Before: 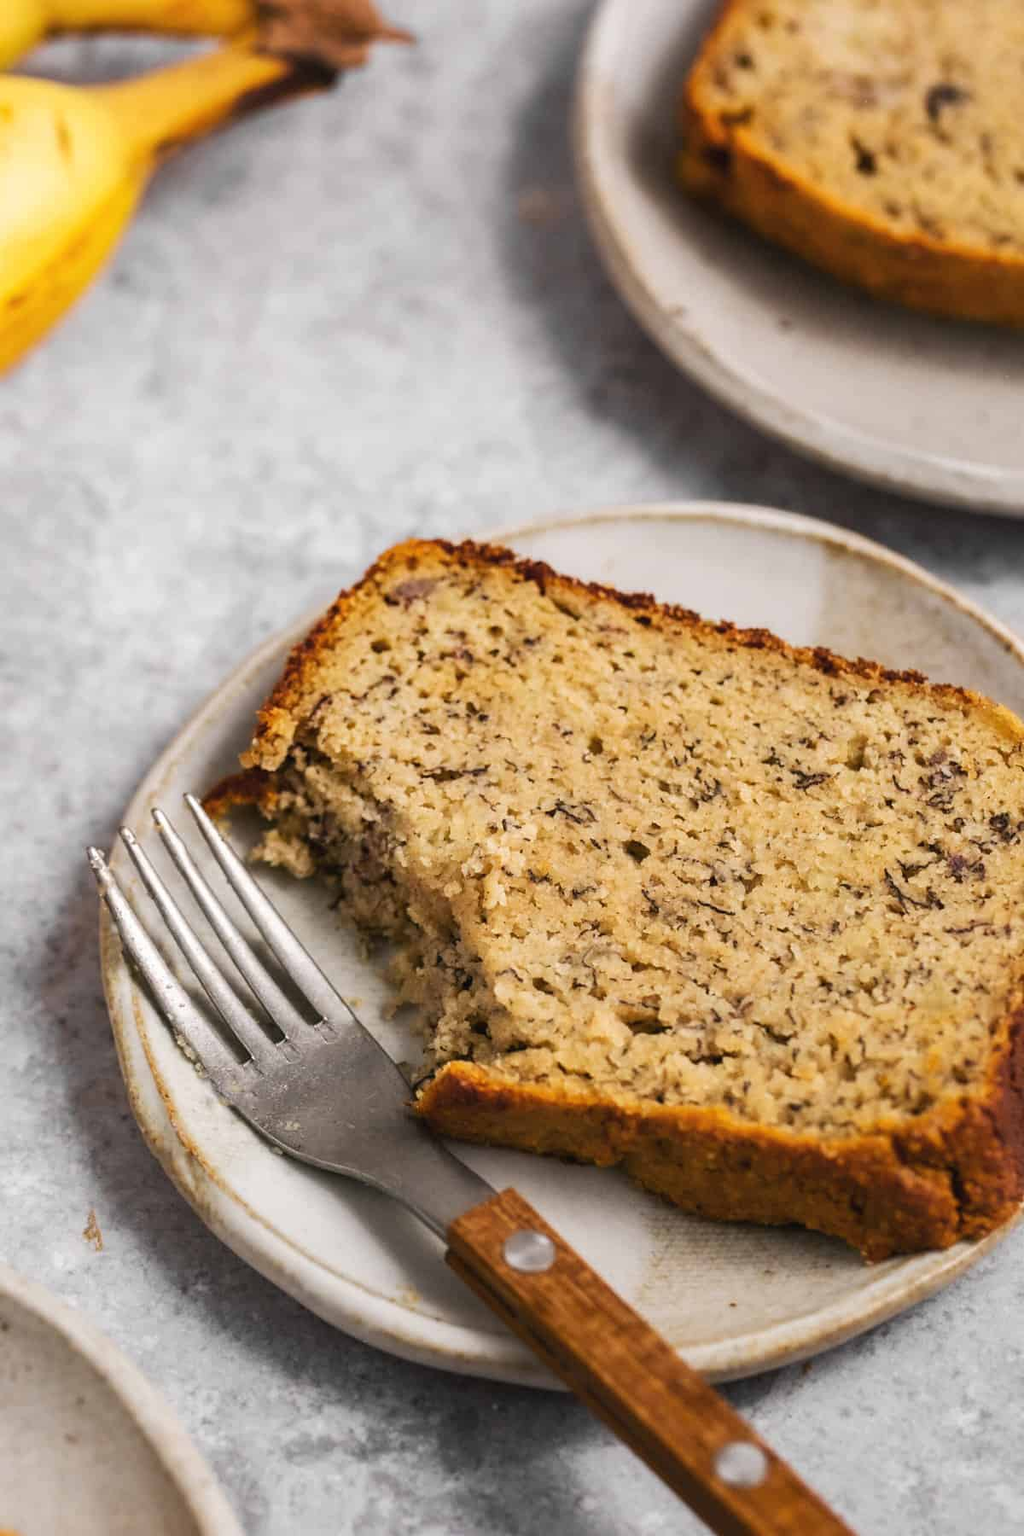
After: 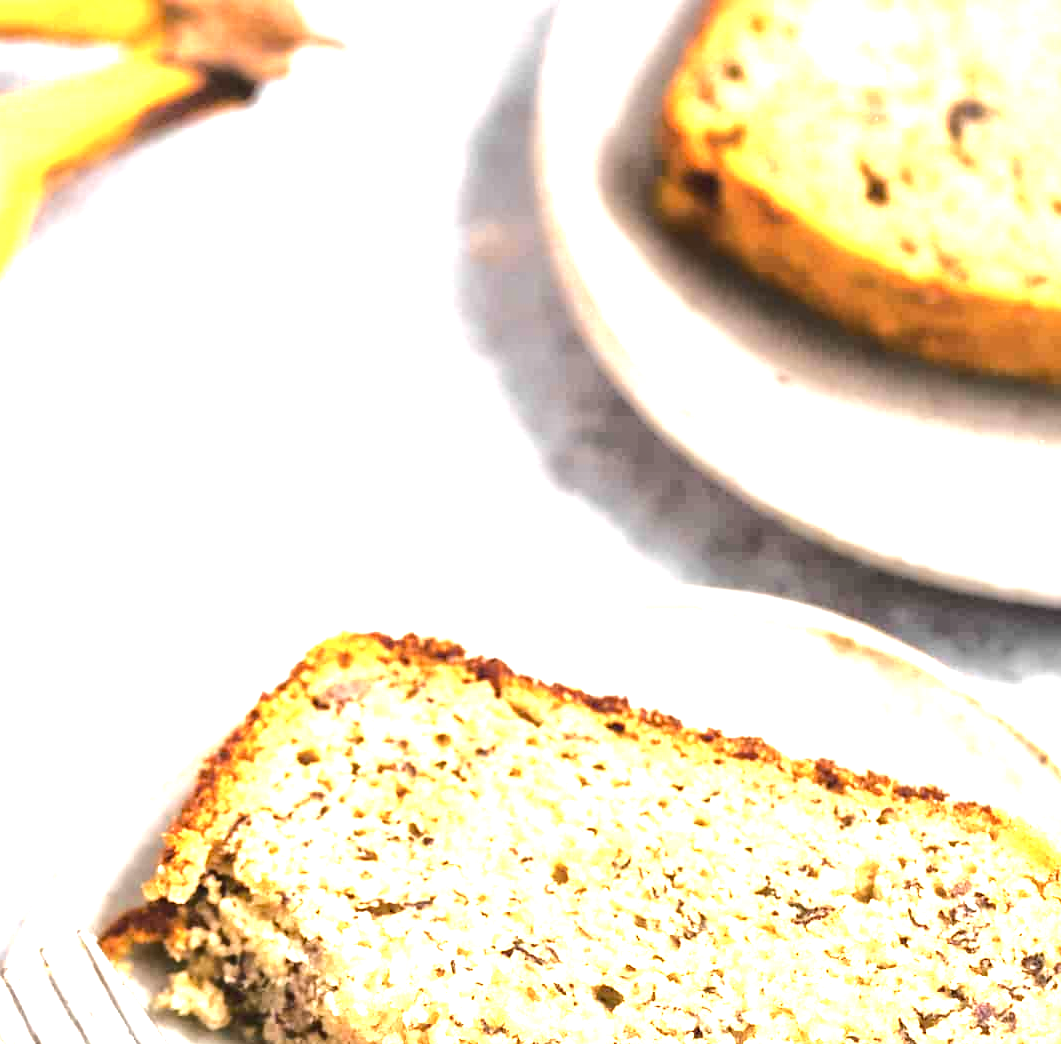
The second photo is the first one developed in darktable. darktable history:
crop and rotate: left 11.501%, bottom 41.991%
tone equalizer: -8 EV 0.001 EV, -7 EV -0.002 EV, -6 EV 0.002 EV, -5 EV -0.048 EV, -4 EV -0.09 EV, -3 EV -0.185 EV, -2 EV 0.214 EV, -1 EV 0.725 EV, +0 EV 0.513 EV
contrast brightness saturation: contrast -0.073, brightness -0.034, saturation -0.115
exposure: black level correction 0.001, exposure 1.843 EV, compensate highlight preservation false
